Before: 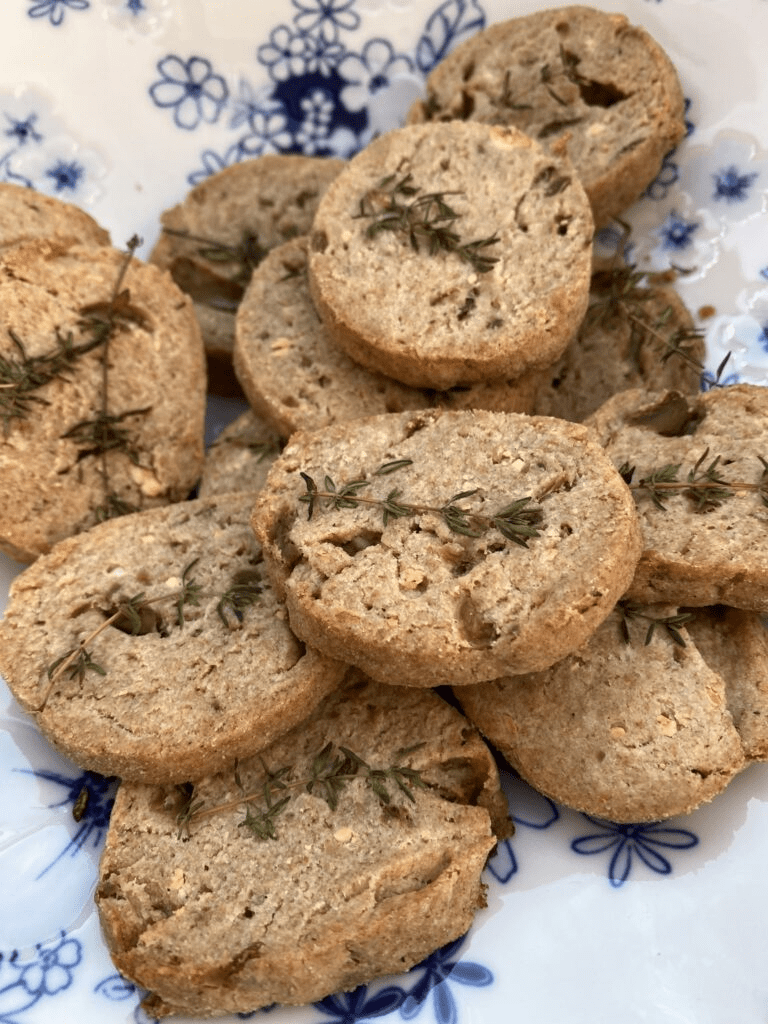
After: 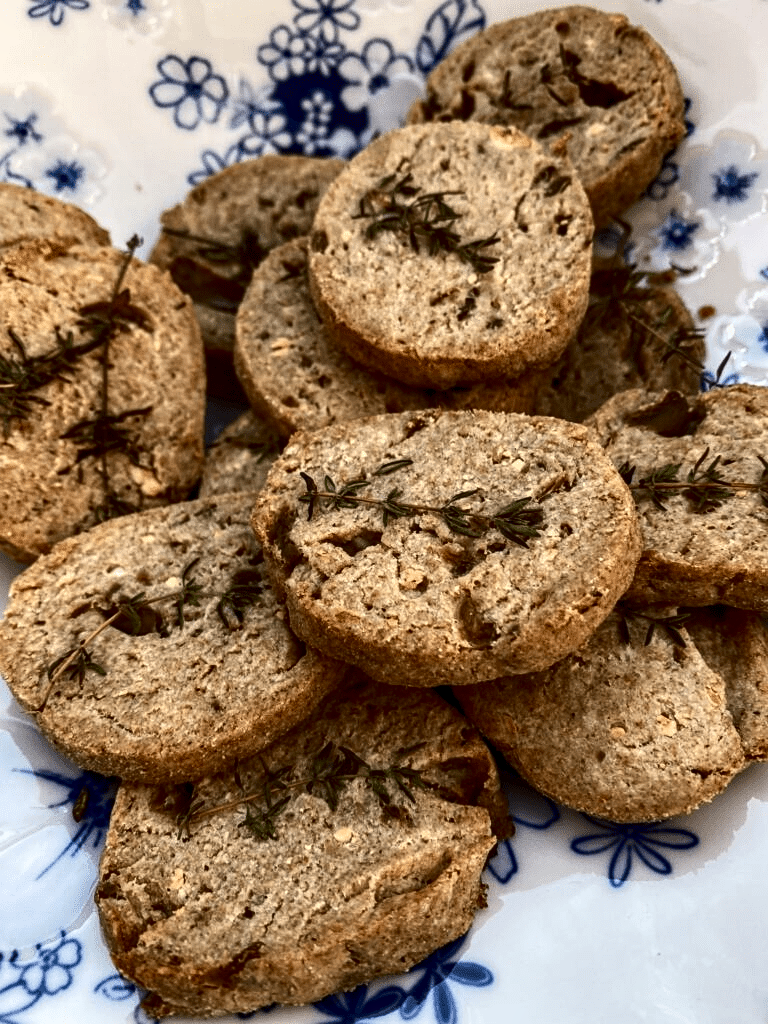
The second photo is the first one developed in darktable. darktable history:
contrast brightness saturation: contrast 0.194, brightness -0.24, saturation 0.116
sharpen: amount 0.21
local contrast: detail 130%
